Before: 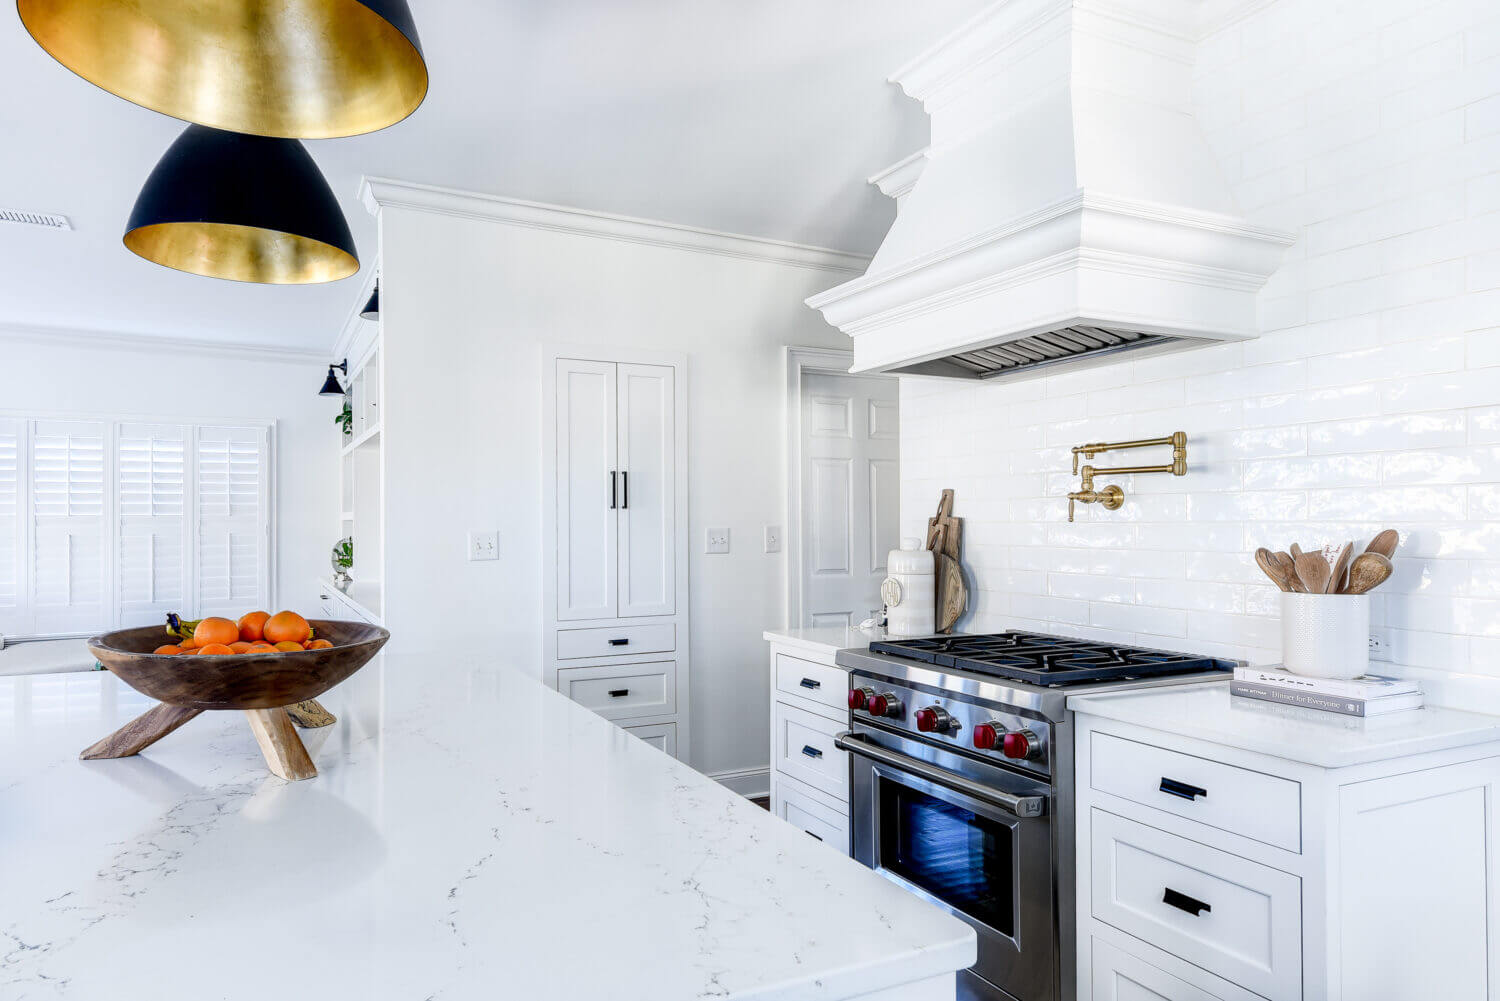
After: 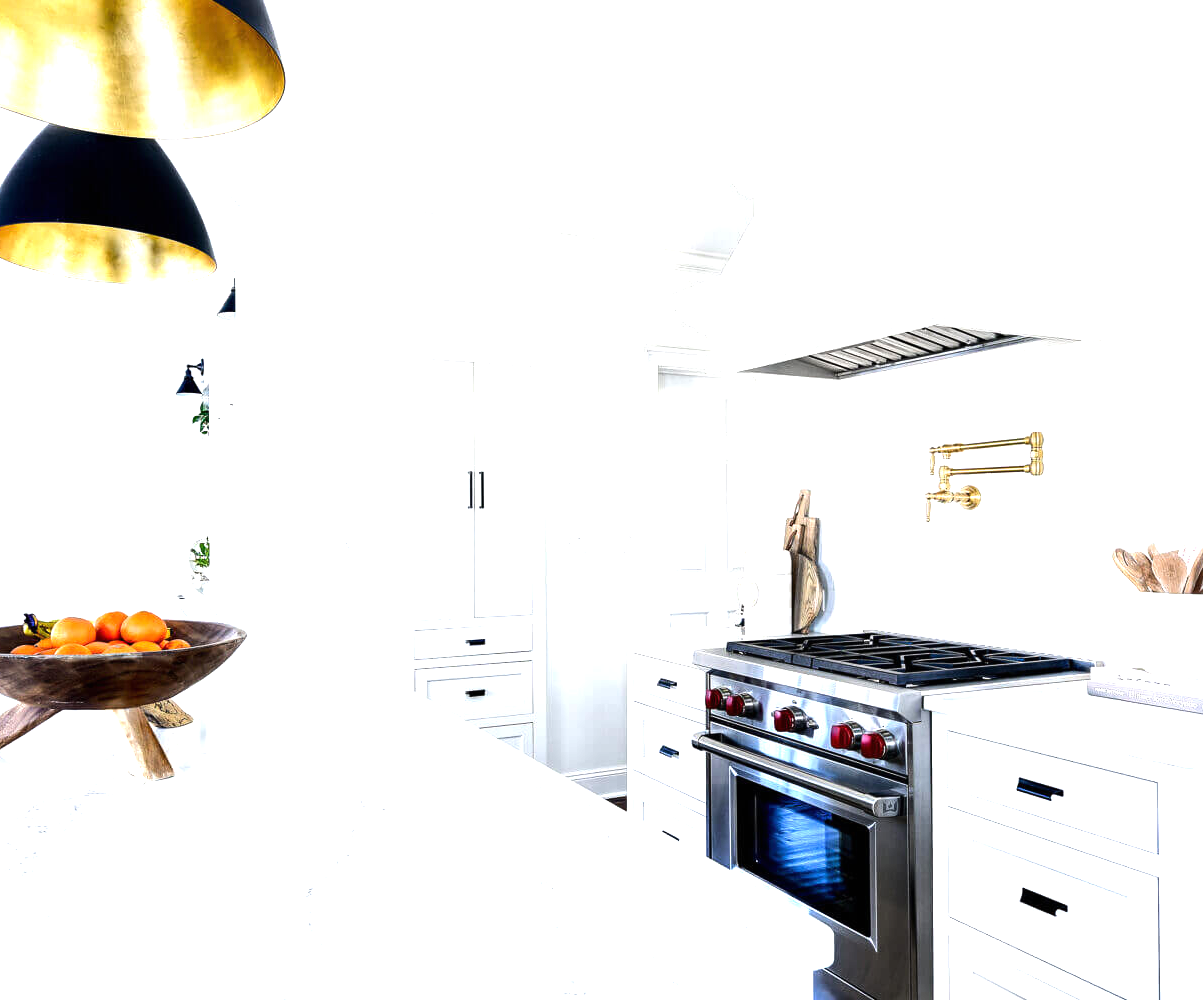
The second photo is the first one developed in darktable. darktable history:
tone equalizer: -8 EV -0.75 EV, -7 EV -0.7 EV, -6 EV -0.6 EV, -5 EV -0.4 EV, -3 EV 0.4 EV, -2 EV 0.6 EV, -1 EV 0.7 EV, +0 EV 0.75 EV, edges refinement/feathering 500, mask exposure compensation -1.57 EV, preserve details no
crop and rotate: left 9.597%, right 10.195%
exposure: black level correction 0, exposure 0.7 EV, compensate exposure bias true, compensate highlight preservation false
